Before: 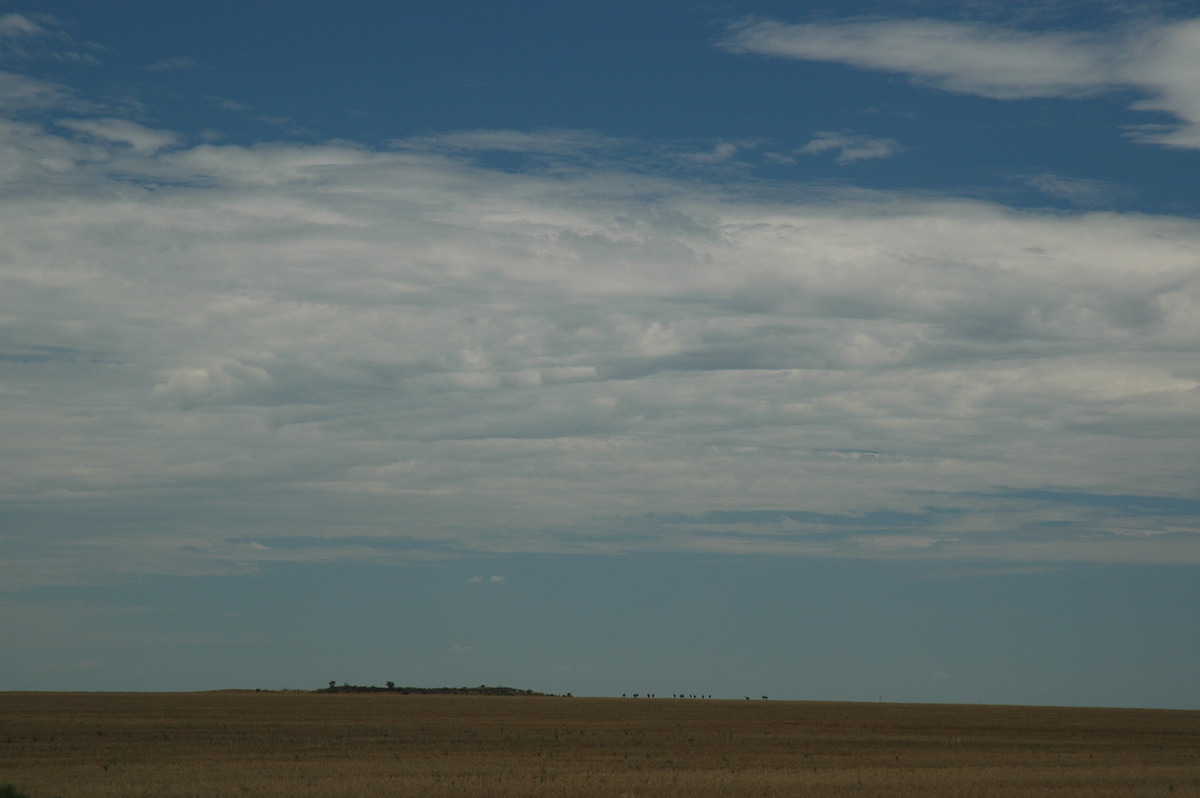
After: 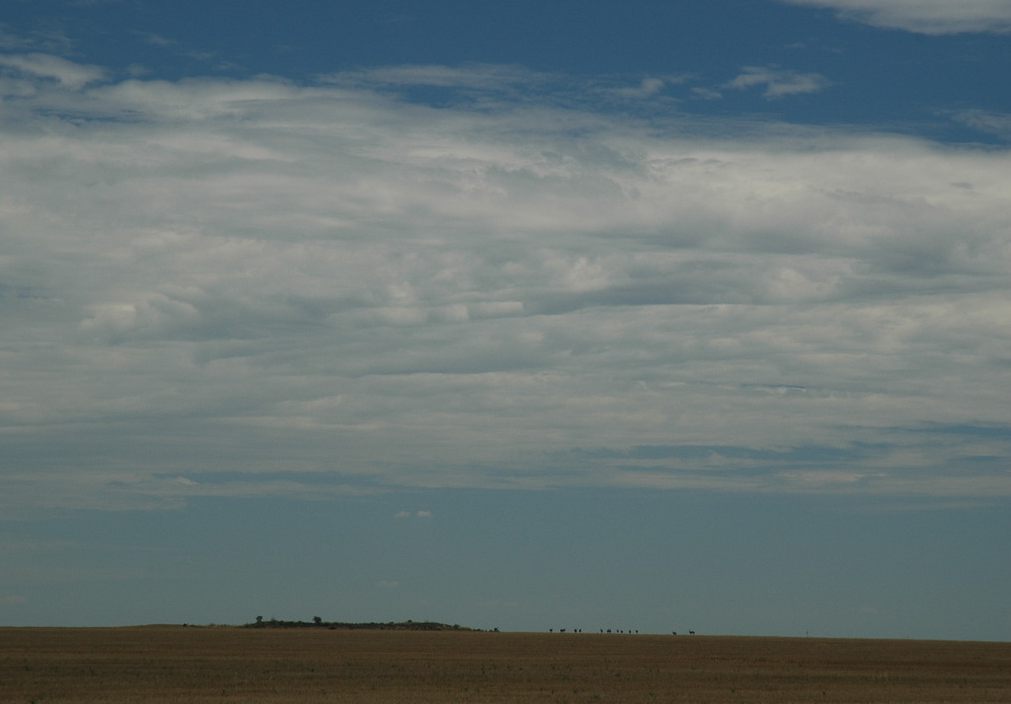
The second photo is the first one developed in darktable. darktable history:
crop: left 6.144%, top 8.193%, right 9.529%, bottom 3.575%
